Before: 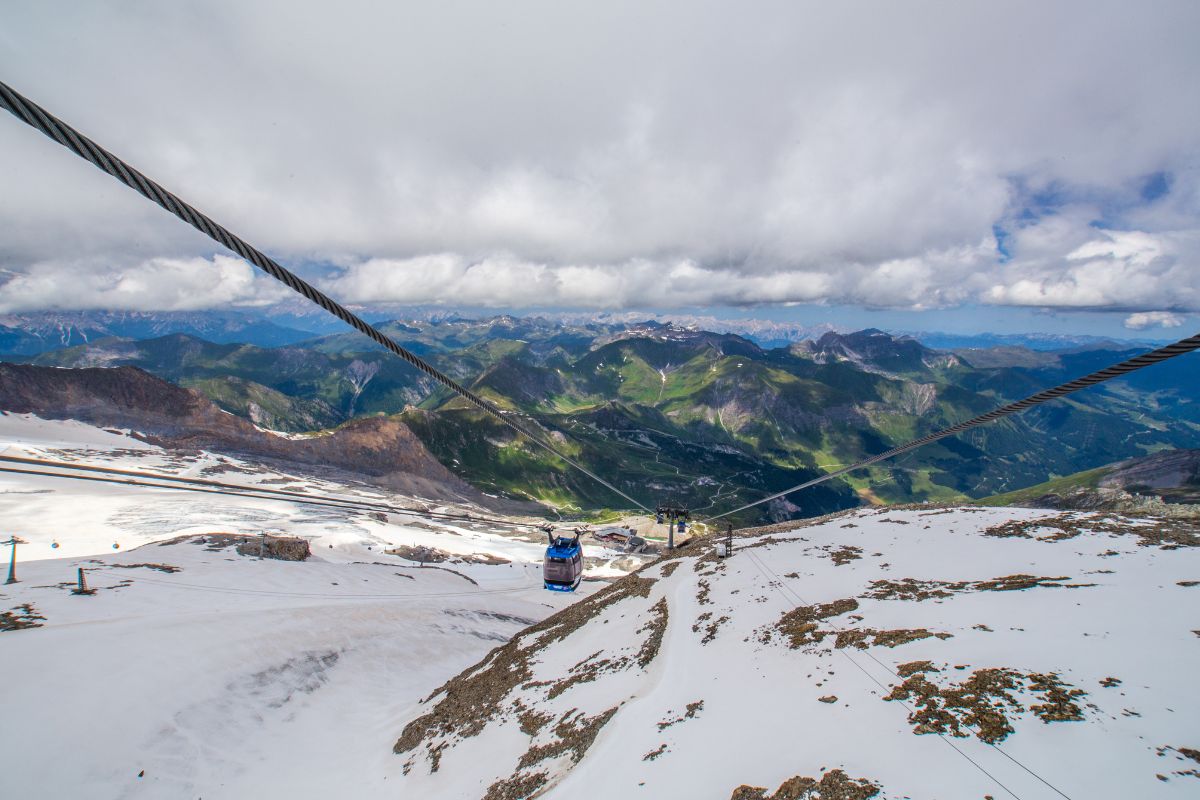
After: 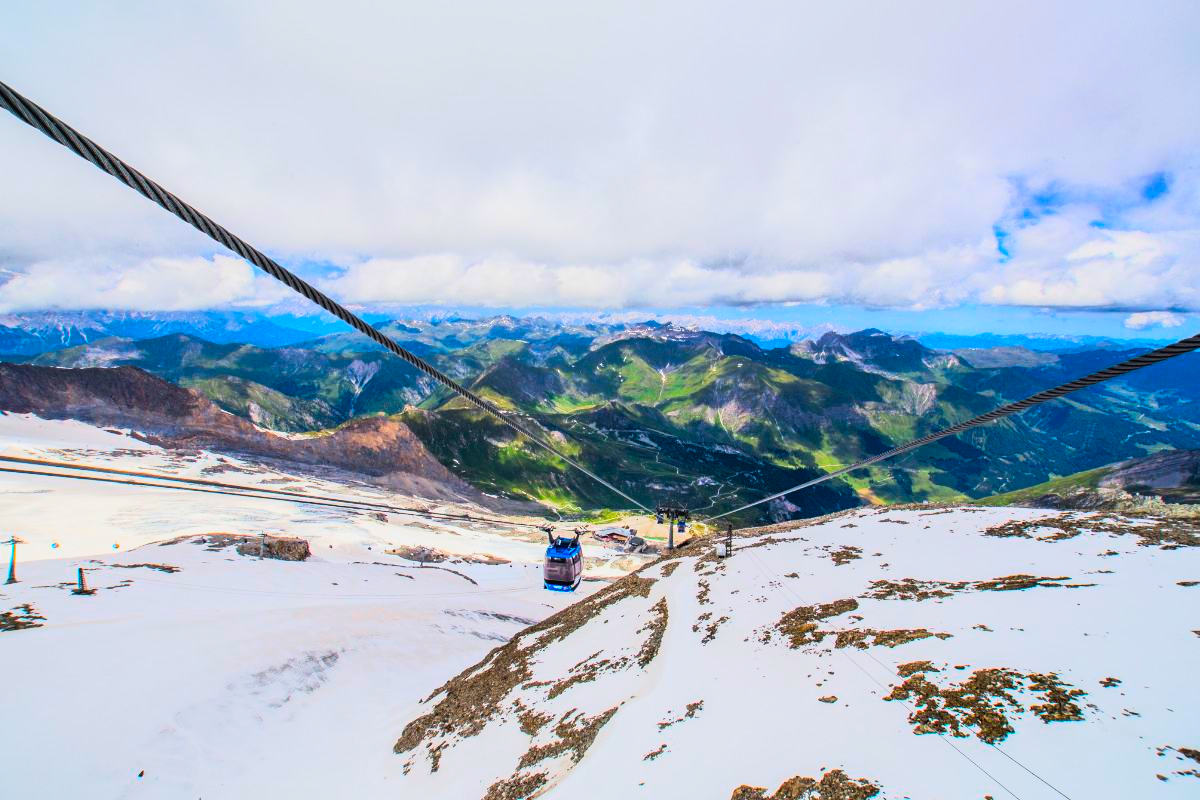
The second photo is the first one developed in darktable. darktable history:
contrast brightness saturation: saturation 0.512
exposure: black level correction 0.001, compensate highlight preservation false
tone curve: curves: ch0 [(0, 0.015) (0.037, 0.022) (0.131, 0.116) (0.316, 0.345) (0.49, 0.615) (0.677, 0.82) (0.813, 0.891) (1, 0.955)]; ch1 [(0, 0) (0.366, 0.367) (0.475, 0.462) (0.494, 0.496) (0.504, 0.497) (0.554, 0.571) (0.618, 0.668) (1, 1)]; ch2 [(0, 0) (0.333, 0.346) (0.375, 0.375) (0.435, 0.424) (0.476, 0.492) (0.502, 0.499) (0.525, 0.522) (0.558, 0.575) (0.614, 0.656) (1, 1)], color space Lab, linked channels, preserve colors none
